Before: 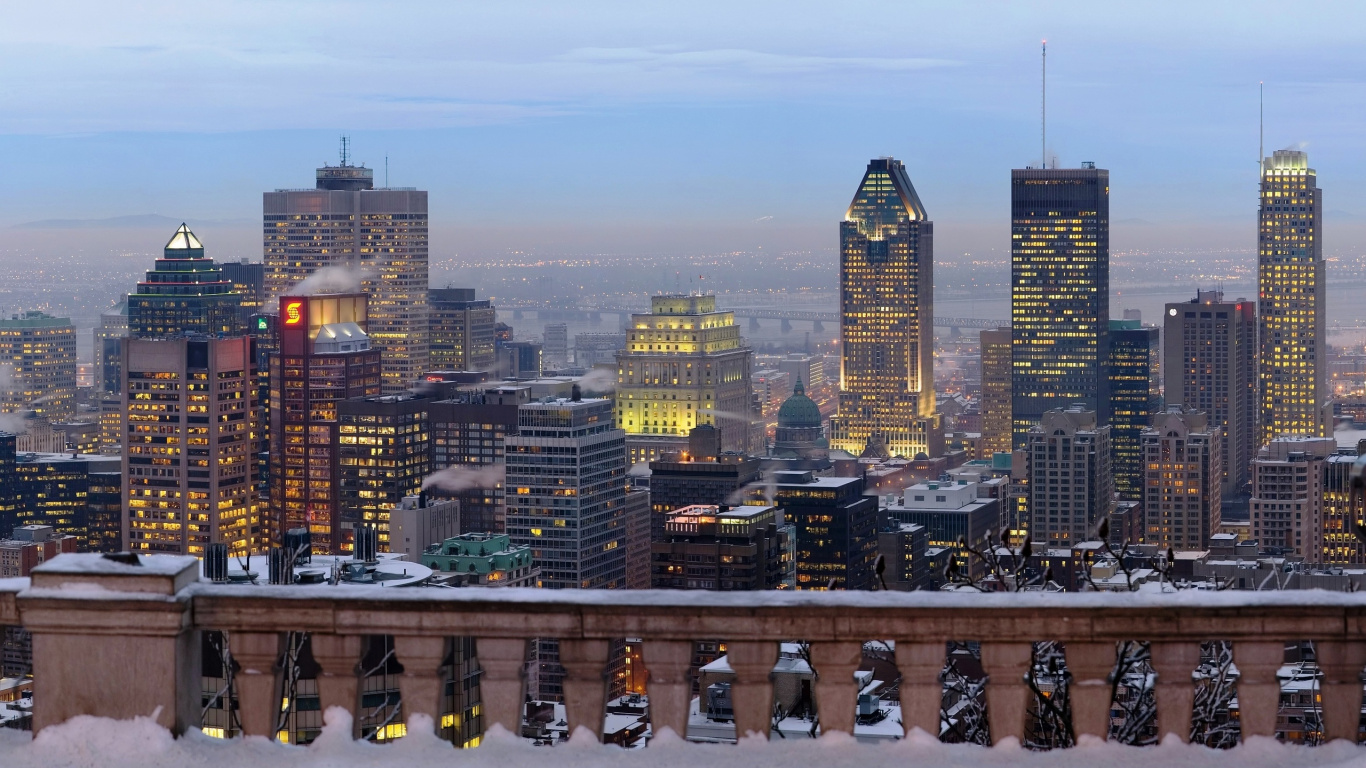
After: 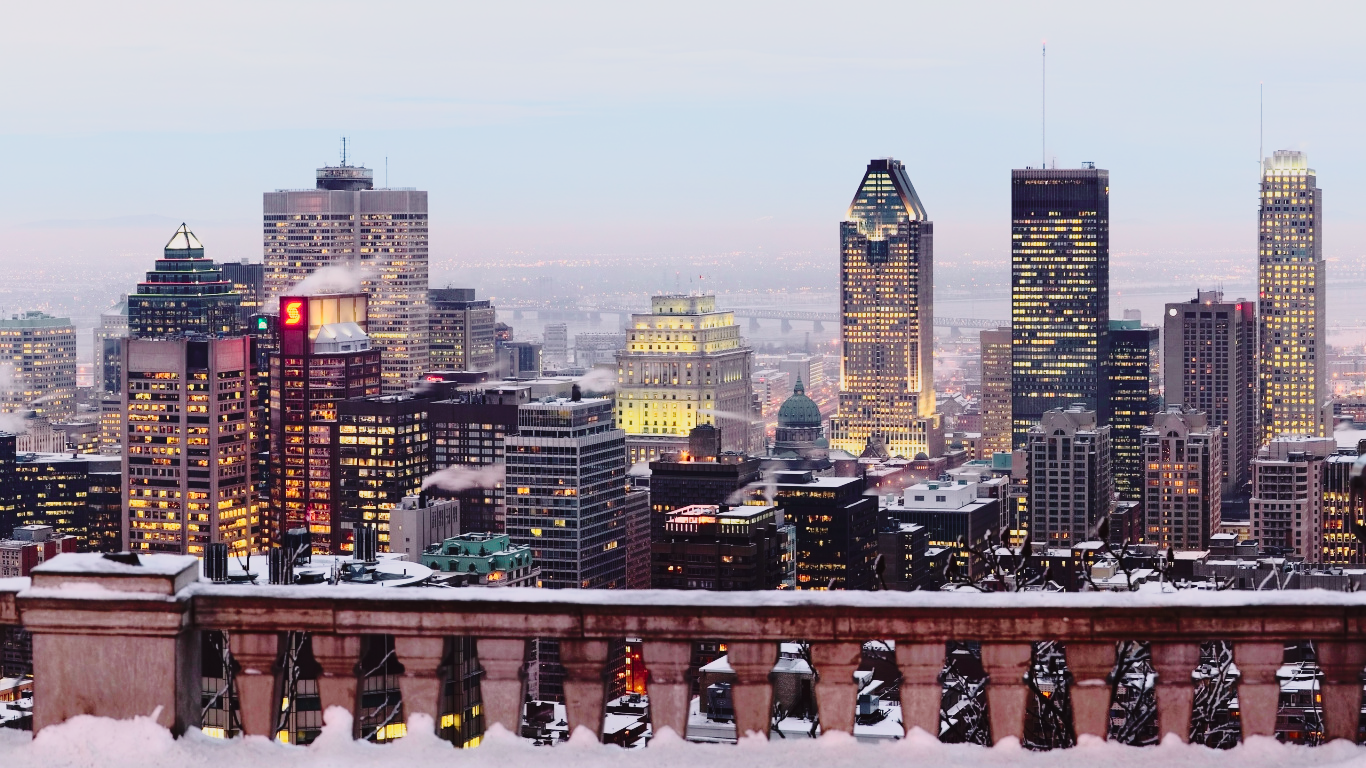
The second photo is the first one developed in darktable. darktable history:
base curve: curves: ch0 [(0, 0) (0.028, 0.03) (0.121, 0.232) (0.46, 0.748) (0.859, 0.968) (1, 1)], preserve colors none
tone curve: curves: ch0 [(0, 0.032) (0.094, 0.08) (0.265, 0.208) (0.41, 0.417) (0.498, 0.496) (0.638, 0.673) (0.819, 0.841) (0.96, 0.899)]; ch1 [(0, 0) (0.161, 0.092) (0.37, 0.302) (0.417, 0.434) (0.495, 0.504) (0.576, 0.589) (0.725, 0.765) (1, 1)]; ch2 [(0, 0) (0.352, 0.403) (0.45, 0.469) (0.521, 0.515) (0.59, 0.579) (1, 1)], color space Lab, independent channels, preserve colors none
